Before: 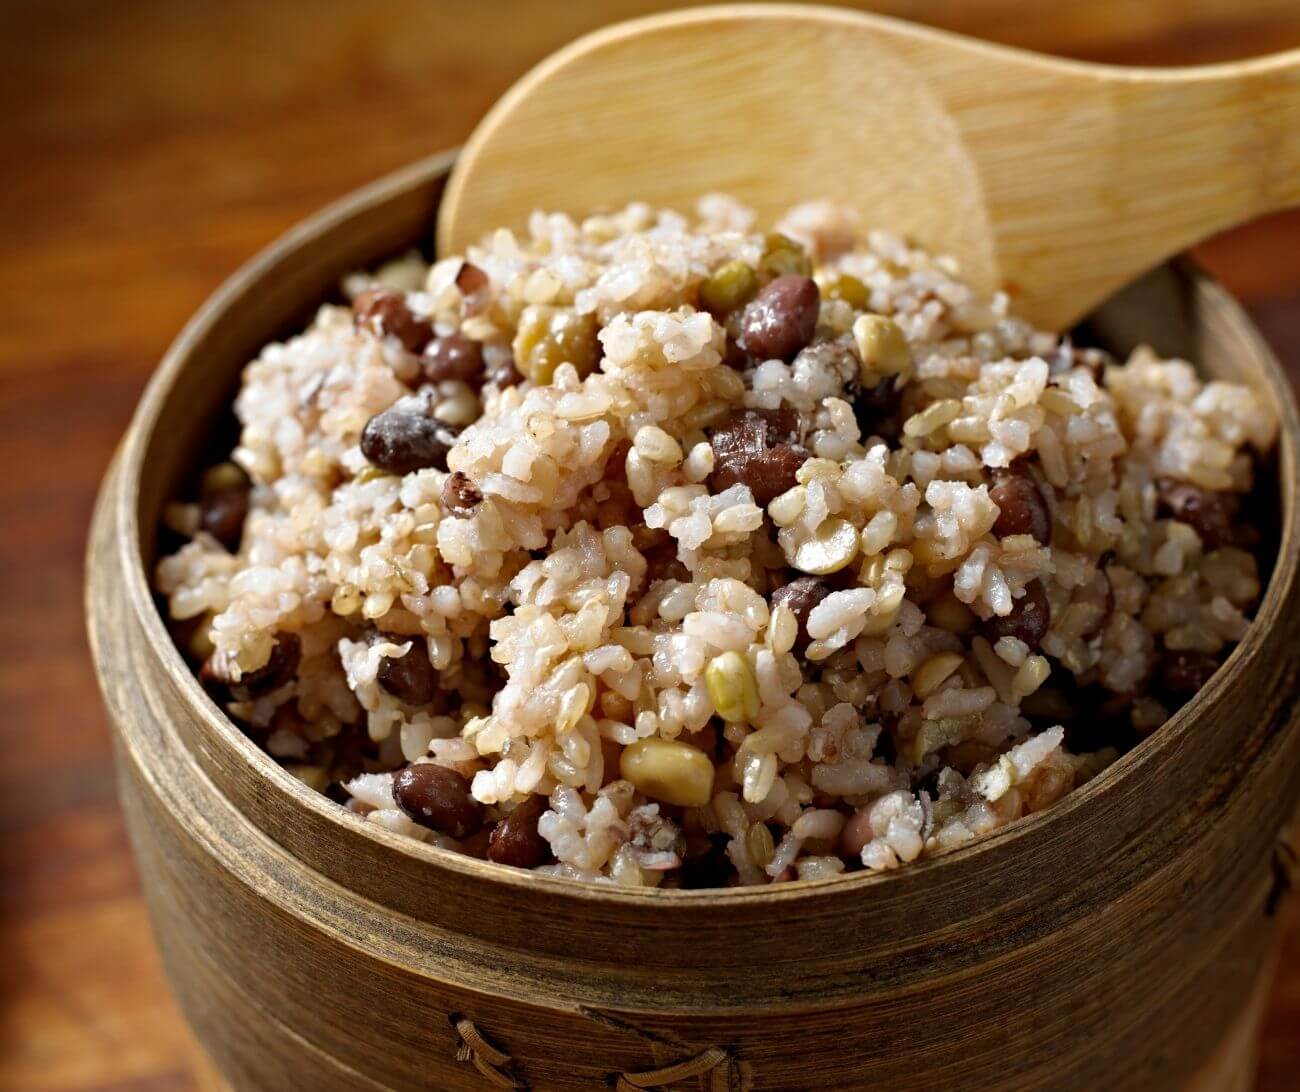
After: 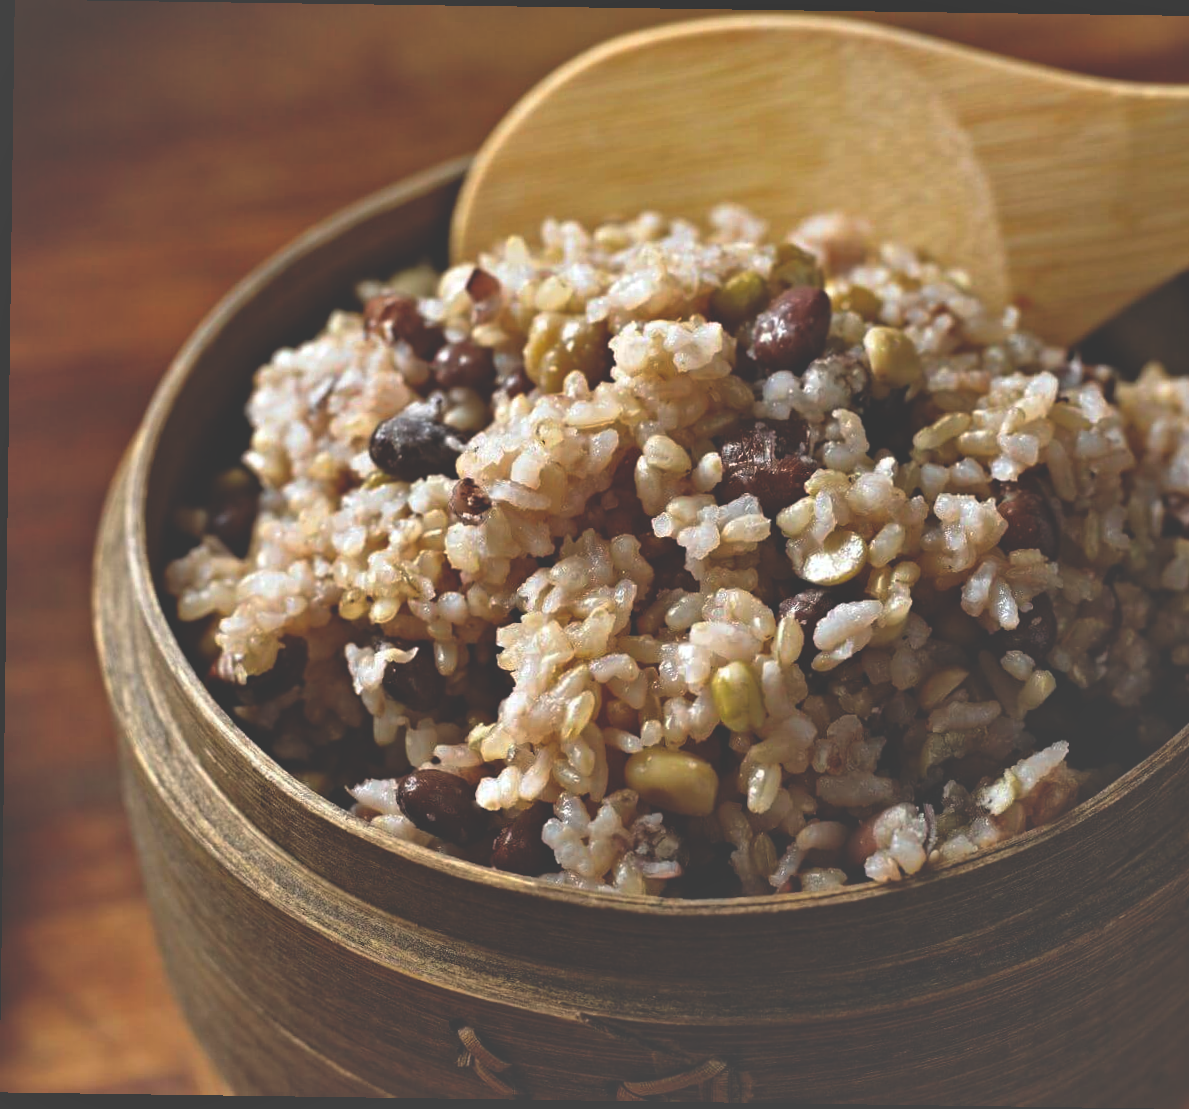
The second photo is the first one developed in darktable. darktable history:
haze removal: compatibility mode true, adaptive false
crop: right 9.509%, bottom 0.031%
rgb curve: curves: ch0 [(0, 0.186) (0.314, 0.284) (0.775, 0.708) (1, 1)], compensate middle gray true, preserve colors none
exposure: black level correction -0.023, exposure -0.039 EV, compensate highlight preservation false
shadows and highlights: soften with gaussian
rotate and perspective: rotation 0.8°, automatic cropping off
